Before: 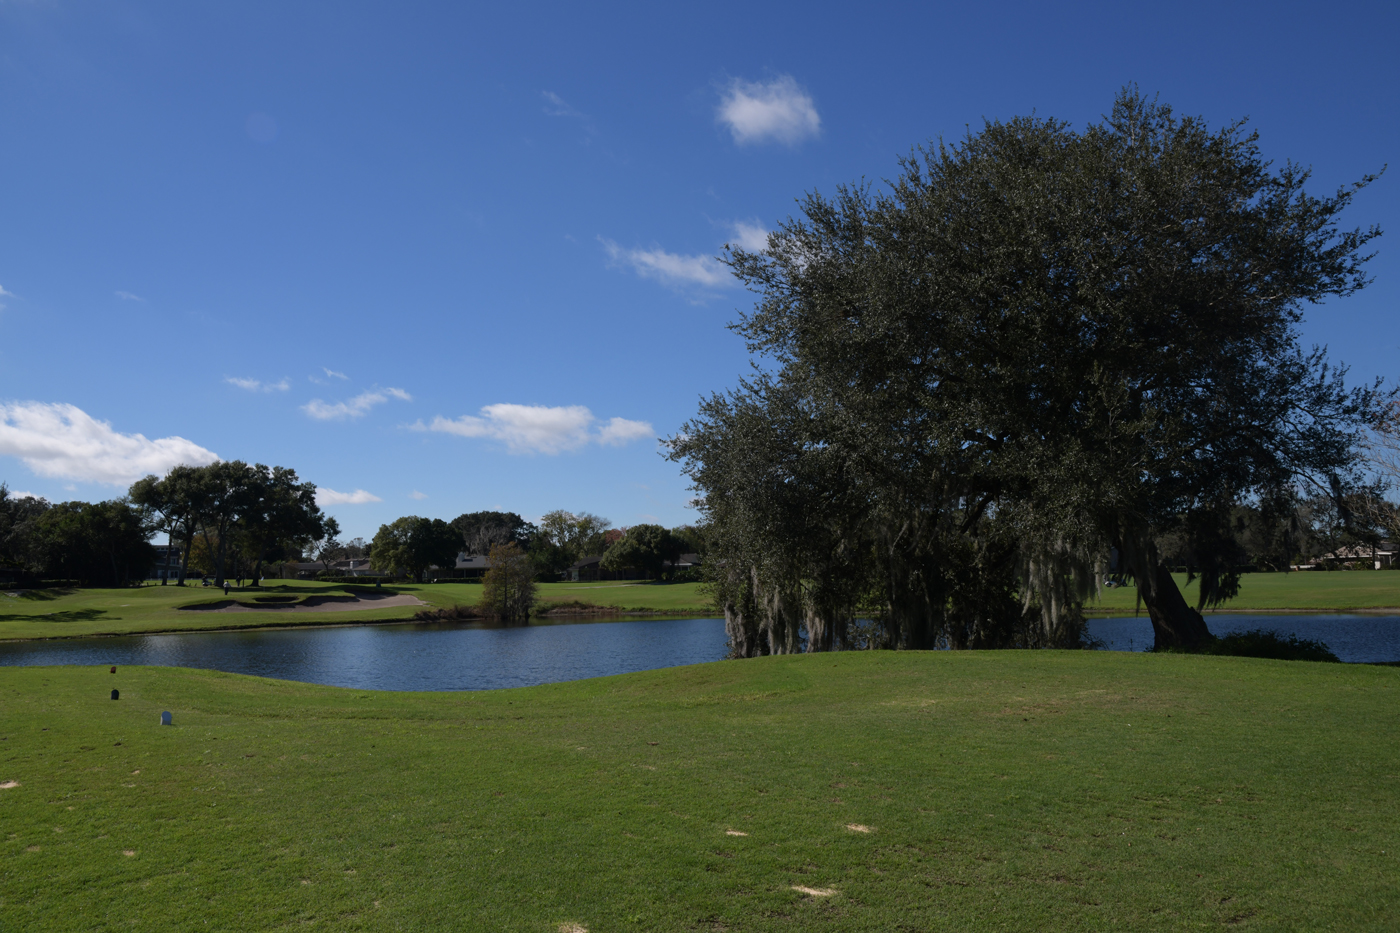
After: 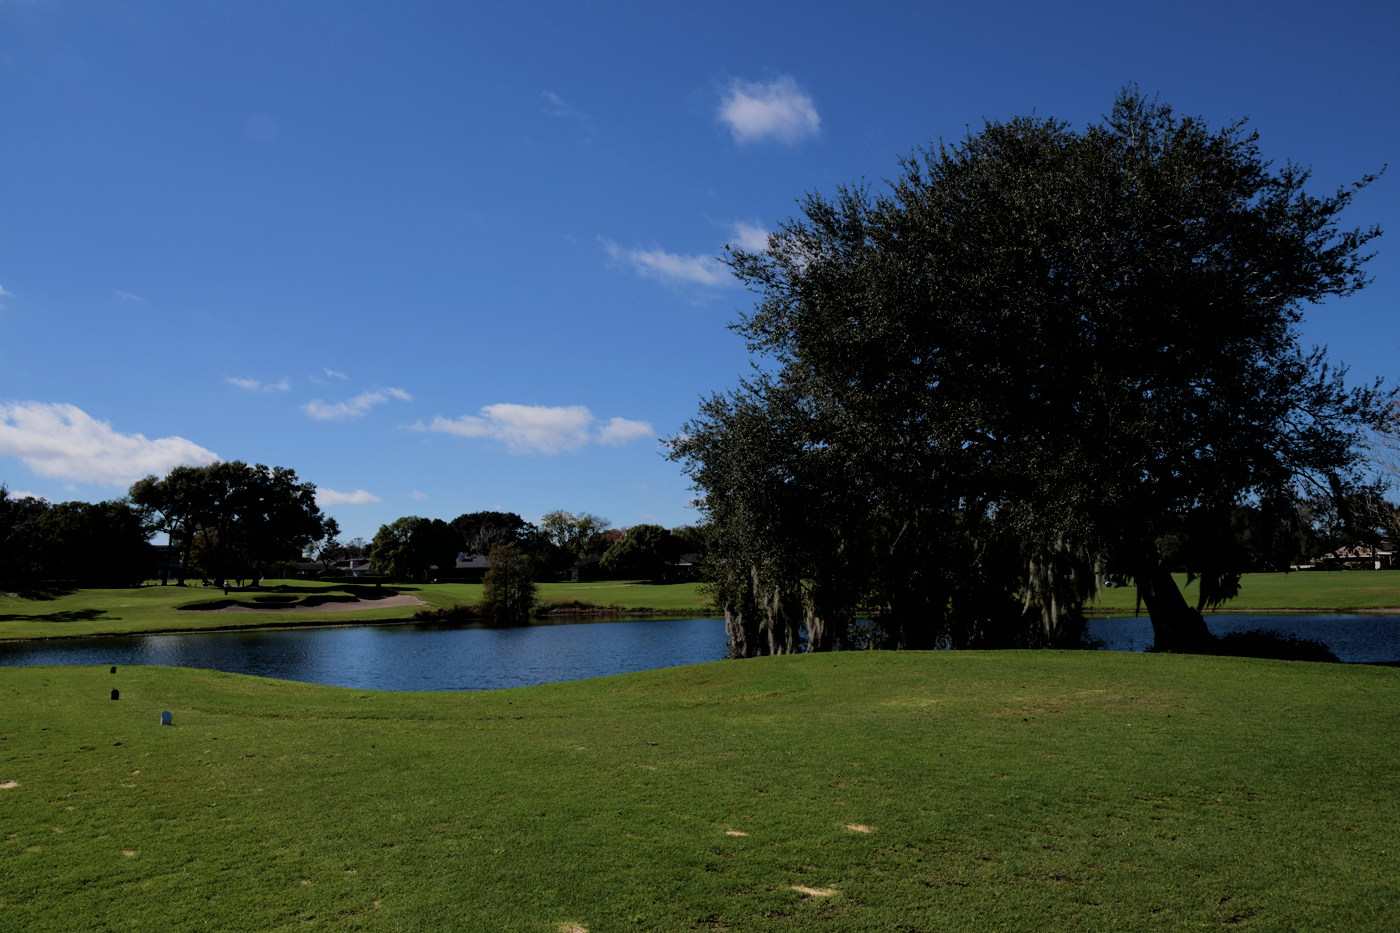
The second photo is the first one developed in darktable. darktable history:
filmic rgb: black relative exposure -5.13 EV, white relative exposure 4 EV, hardness 2.89, contrast 1.099, highlights saturation mix -19%
velvia: strength 44.66%
